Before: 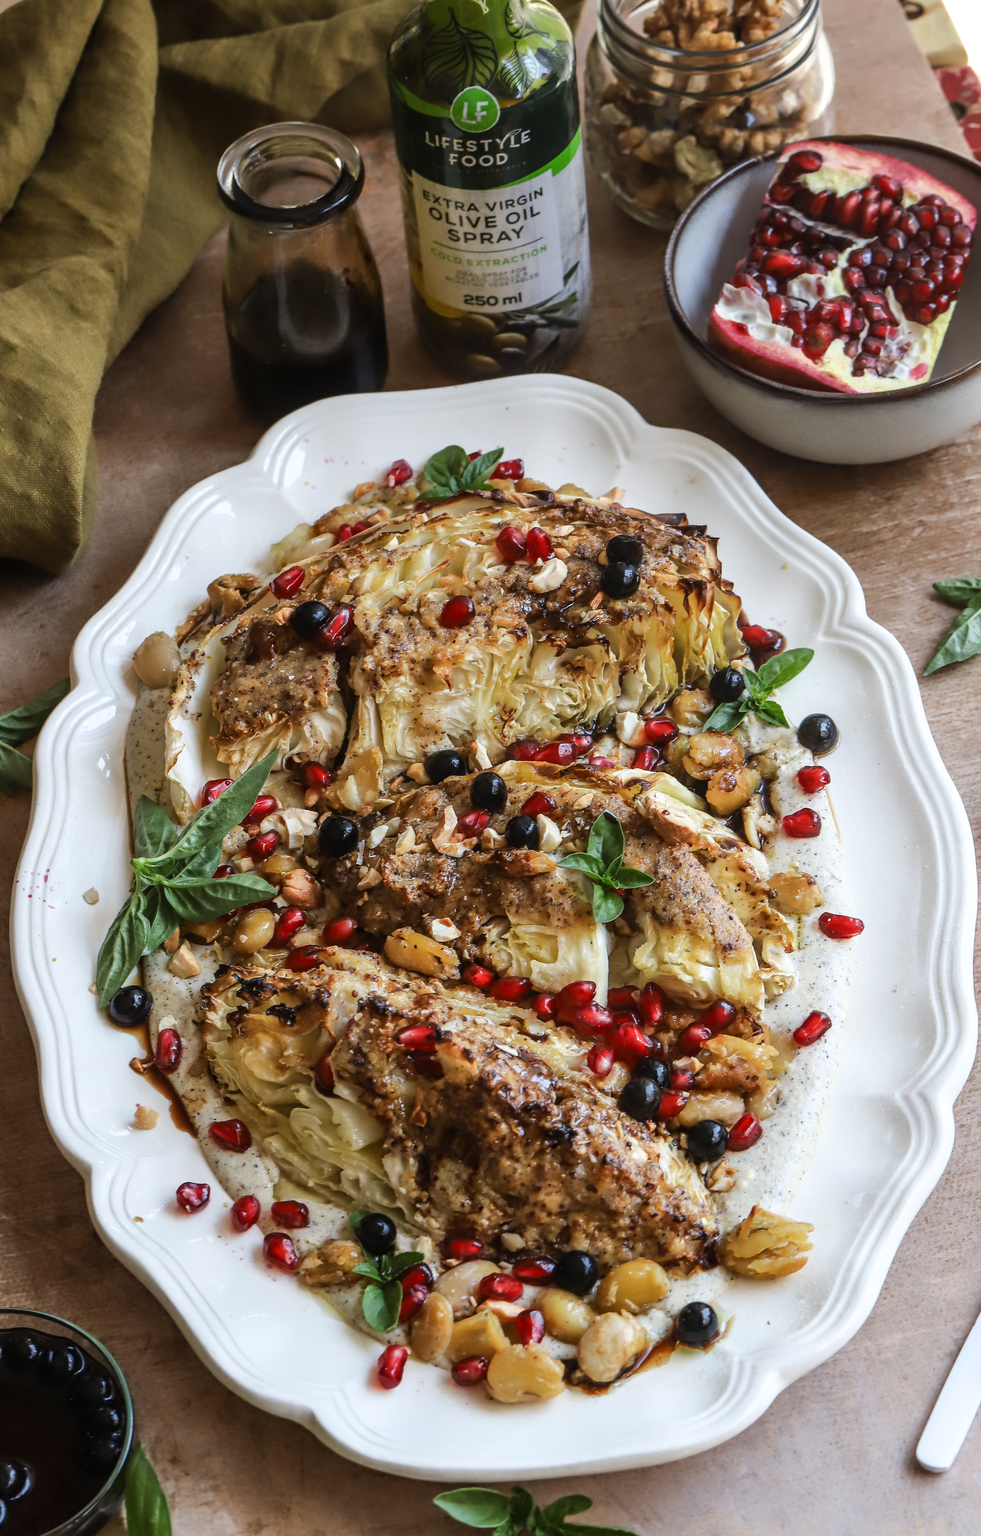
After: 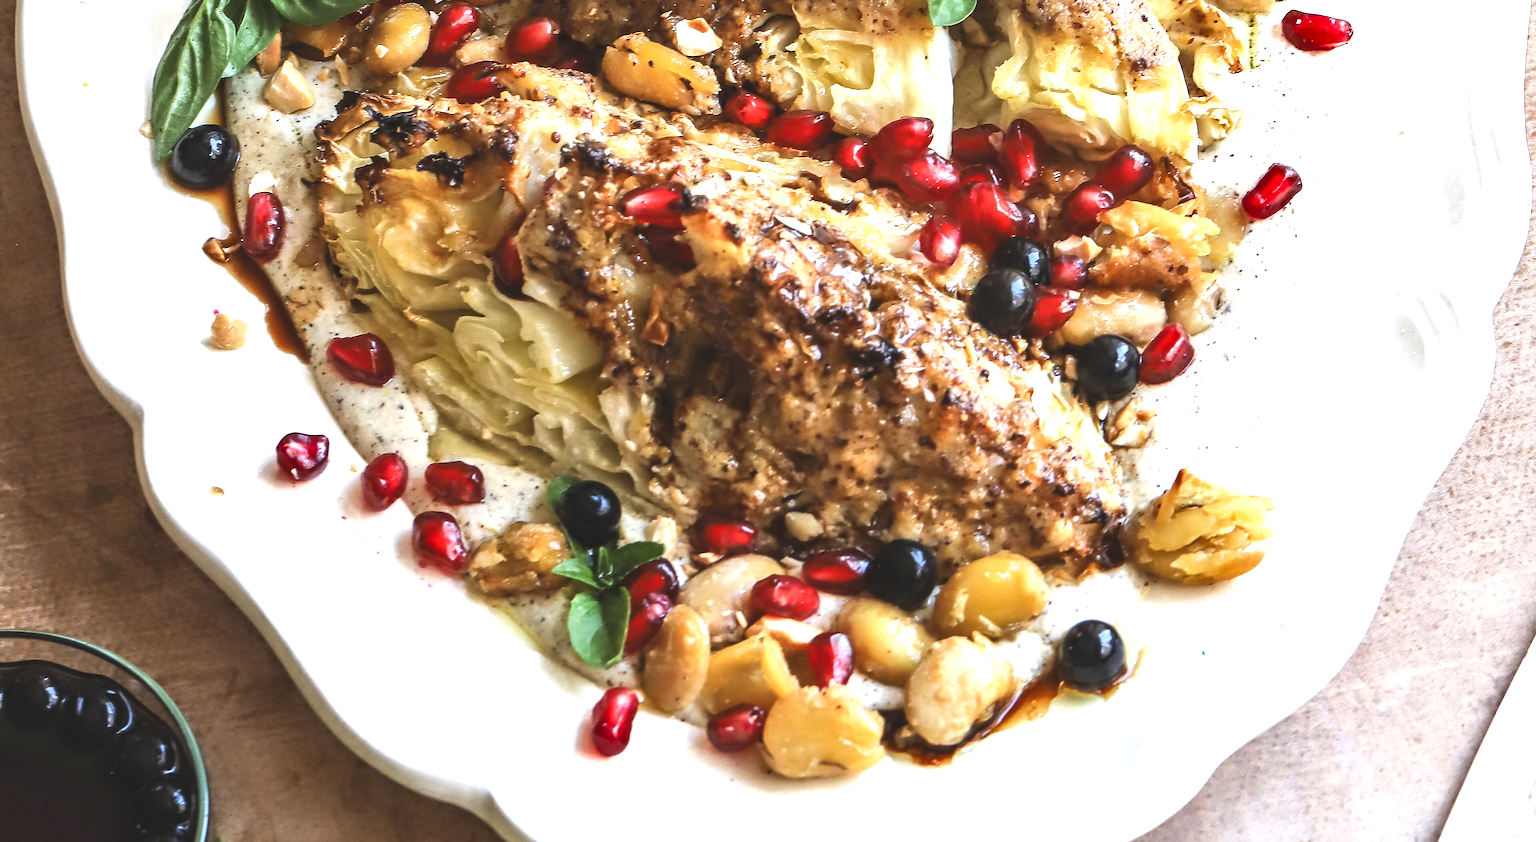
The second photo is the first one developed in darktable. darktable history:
shadows and highlights: shadows 29.29, highlights -29.18, low approximation 0.01, soften with gaussian
crop and rotate: top 59.035%, bottom 5.955%
exposure: black level correction -0.005, exposure 1.003 EV, compensate highlight preservation false
